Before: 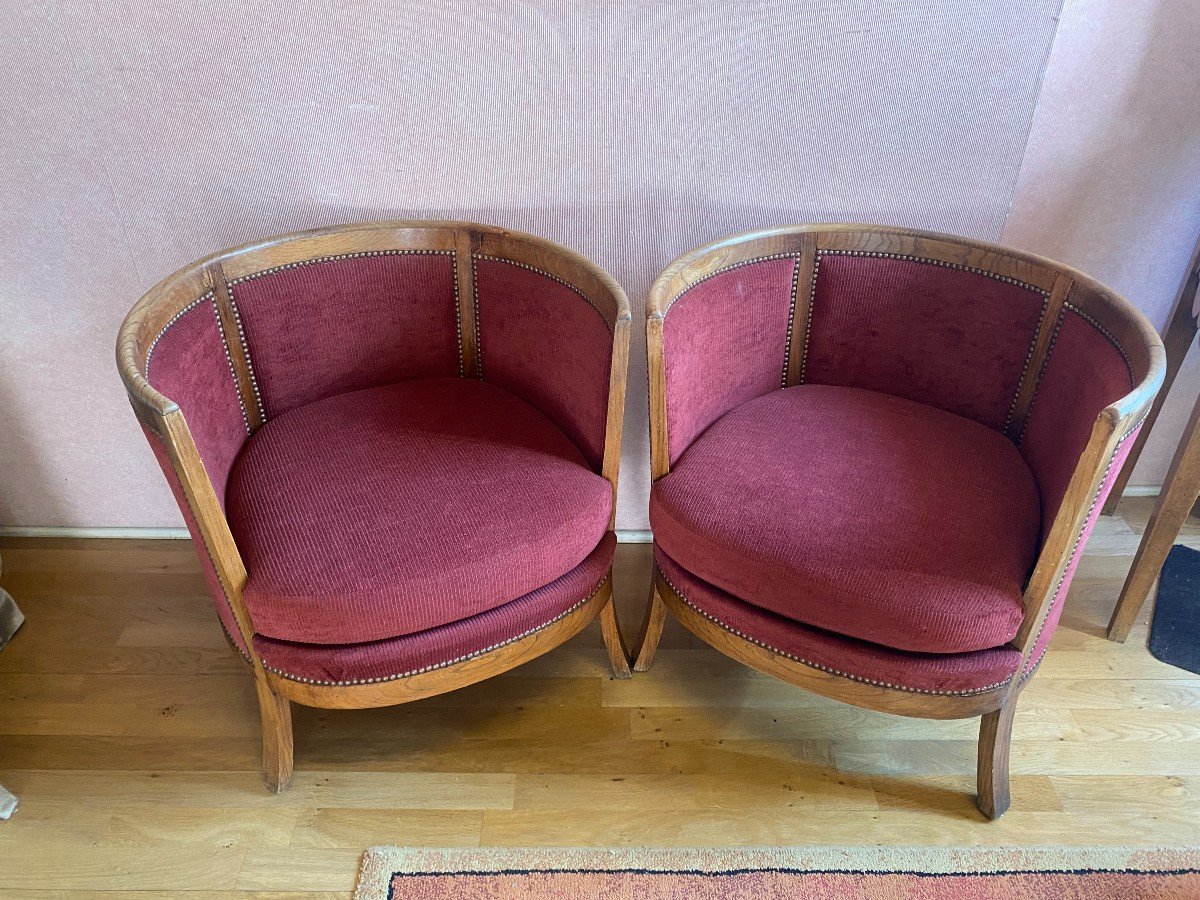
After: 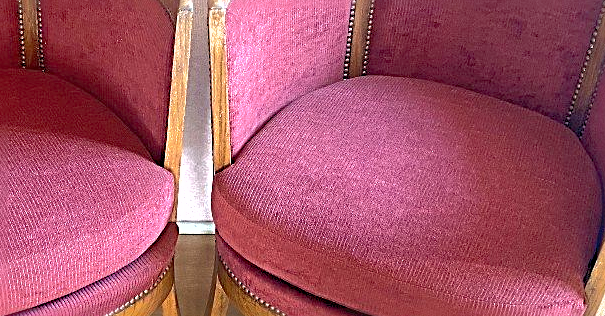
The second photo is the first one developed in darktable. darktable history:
tone equalizer: edges refinement/feathering 500, mask exposure compensation -1.57 EV, preserve details no
exposure: black level correction 0, exposure 1.106 EV, compensate exposure bias true, compensate highlight preservation false
sharpen: radius 2.985, amount 0.756
shadows and highlights: on, module defaults
crop: left 36.525%, top 34.399%, right 12.978%, bottom 30.412%
